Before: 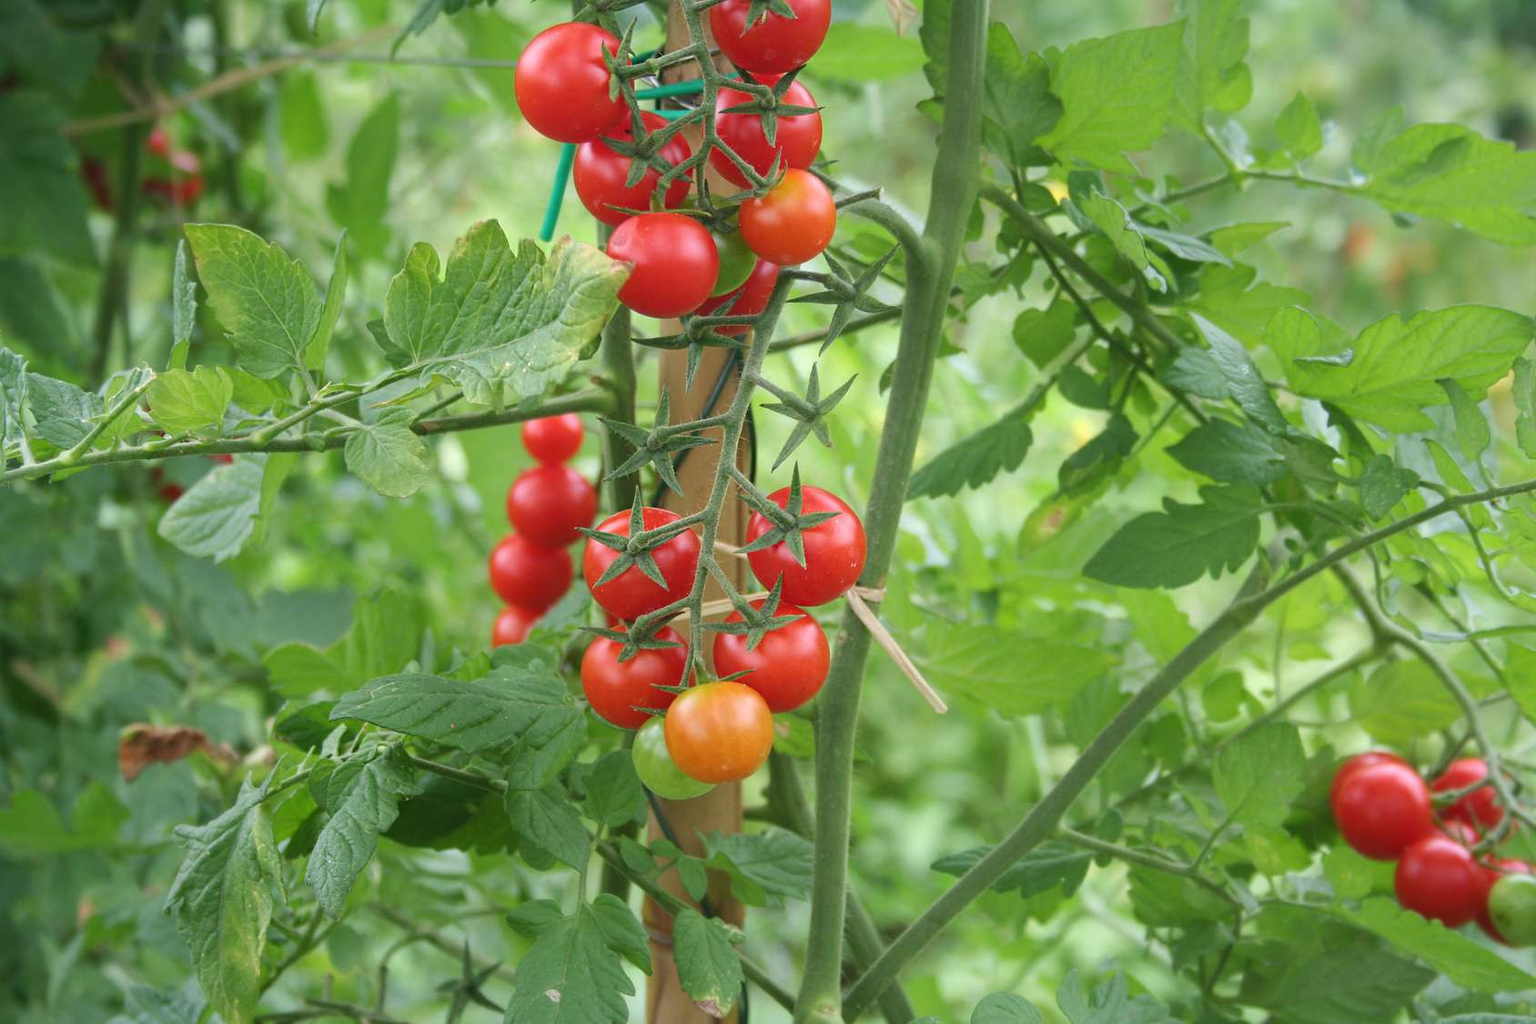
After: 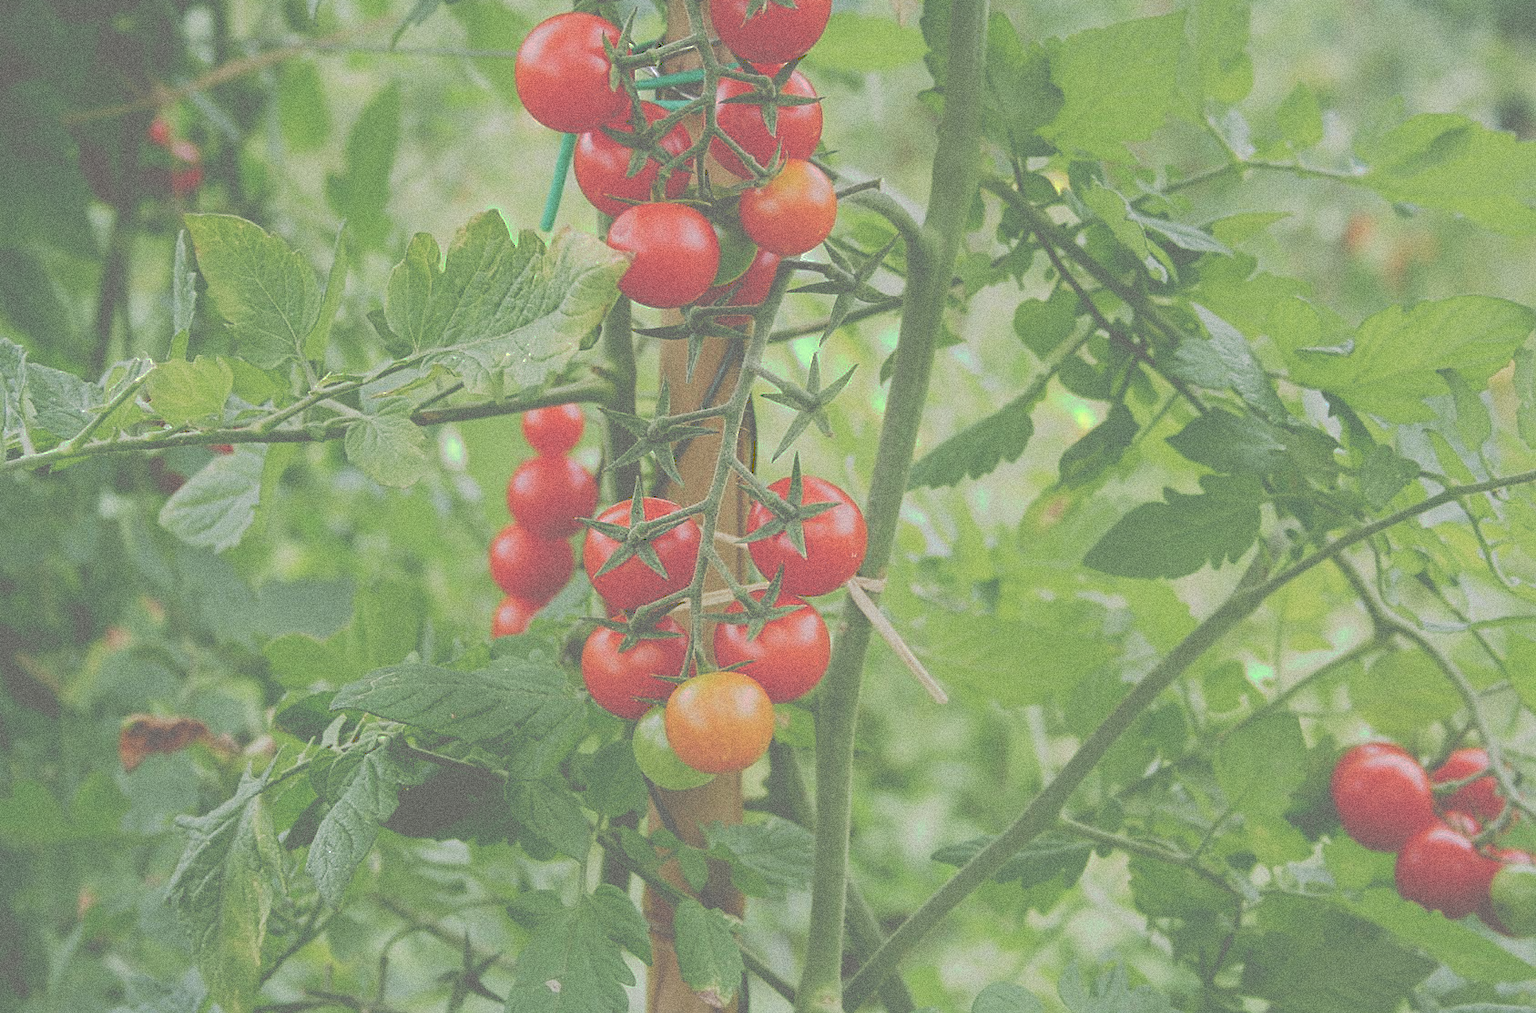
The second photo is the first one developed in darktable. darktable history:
crop: top 1.049%, right 0.001%
grain: coarseness 0.09 ISO, strength 40%
color correction: highlights b* 3
sharpen: on, module defaults
tone curve: curves: ch0 [(0, 0) (0.003, 0.43) (0.011, 0.433) (0.025, 0.434) (0.044, 0.436) (0.069, 0.439) (0.1, 0.442) (0.136, 0.446) (0.177, 0.449) (0.224, 0.454) (0.277, 0.462) (0.335, 0.488) (0.399, 0.524) (0.468, 0.566) (0.543, 0.615) (0.623, 0.666) (0.709, 0.718) (0.801, 0.761) (0.898, 0.801) (1, 1)], preserve colors none
